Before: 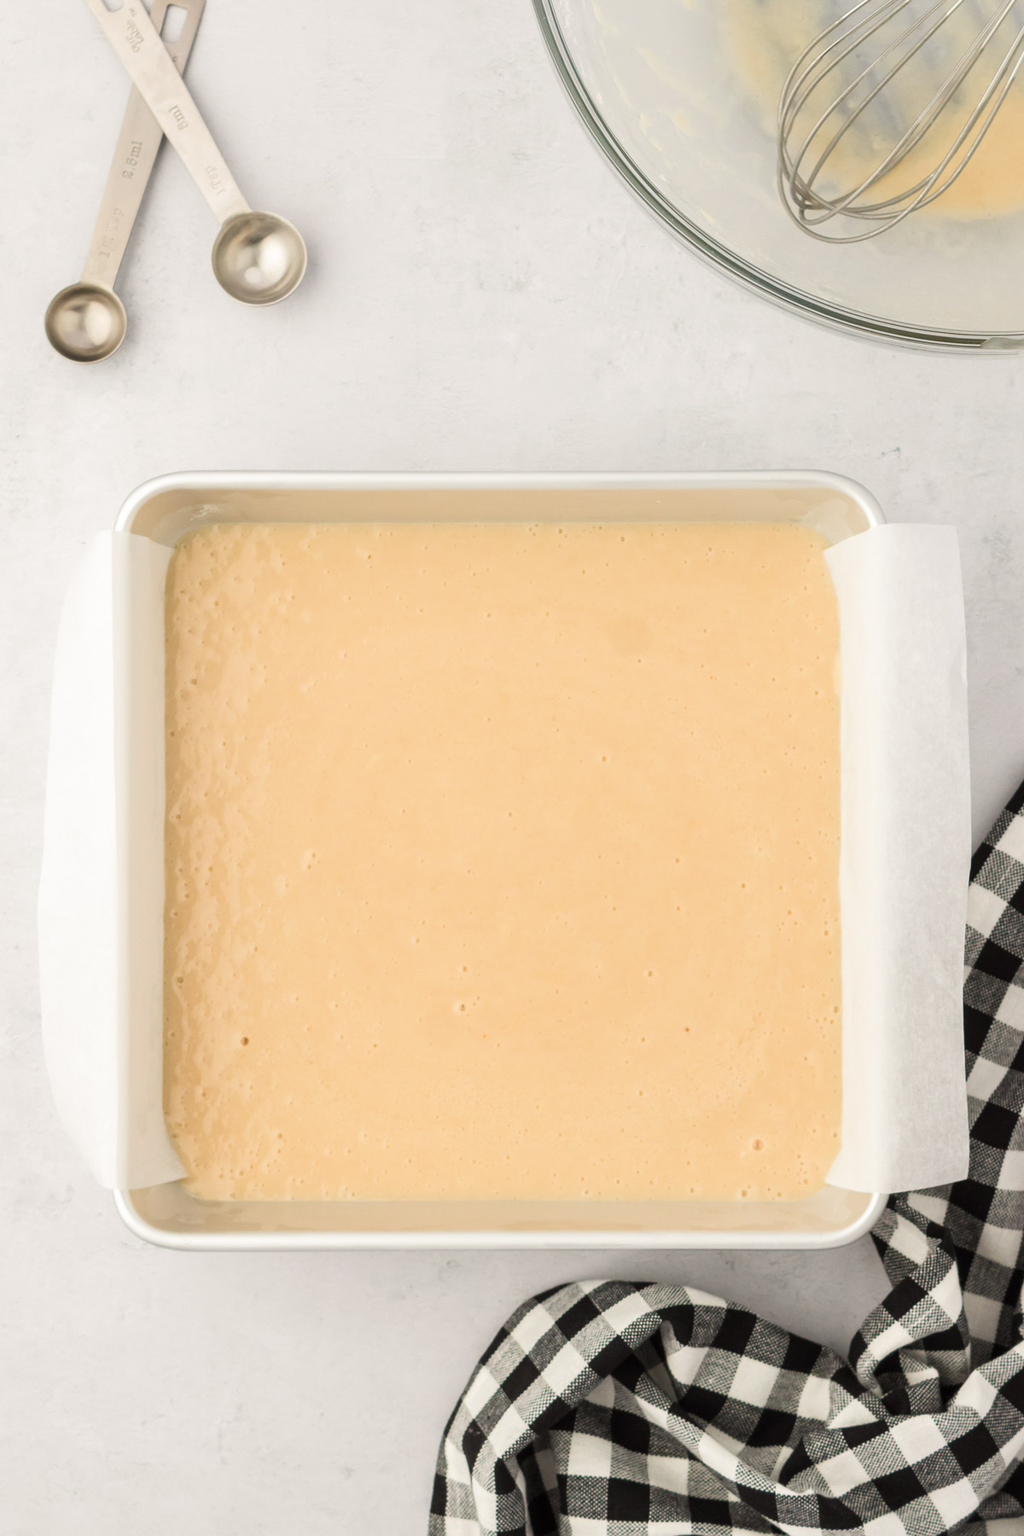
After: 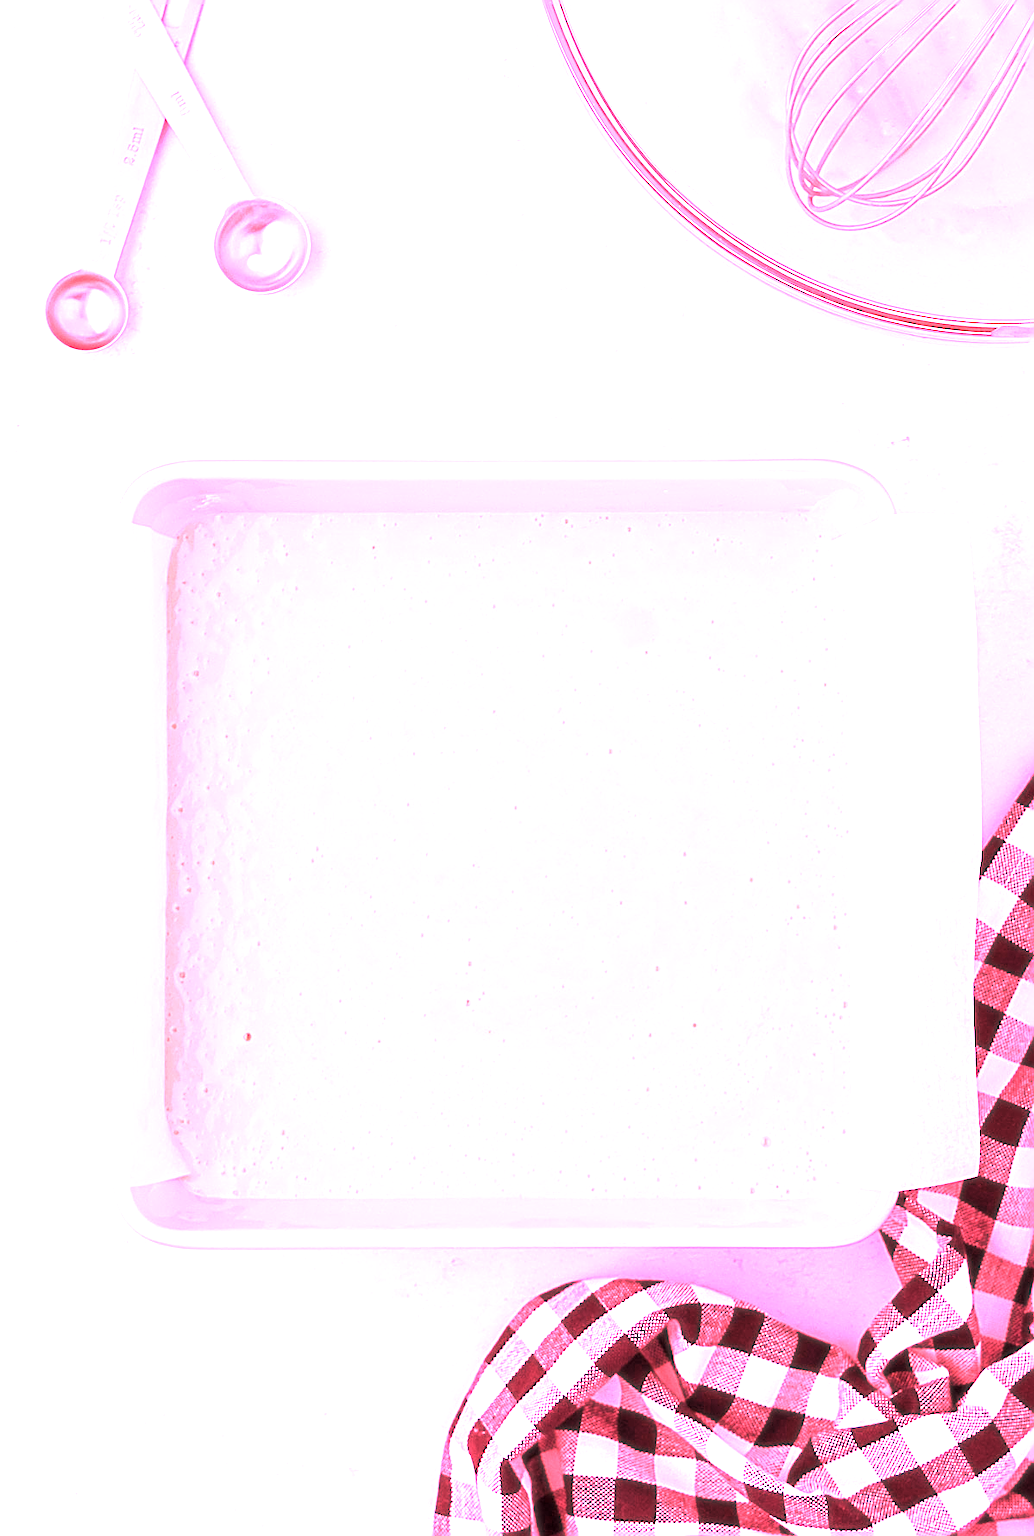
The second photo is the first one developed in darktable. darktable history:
exposure: black level correction 0, exposure 0.7 EV, compensate highlight preservation false
local contrast: highlights 100%, shadows 100%, detail 120%, midtone range 0.2
sharpen: on, module defaults
crop: top 1.049%, right 0.001%
soften: size 10%, saturation 50%, brightness 0.2 EV, mix 10%
white balance: red 4.26, blue 1.802
